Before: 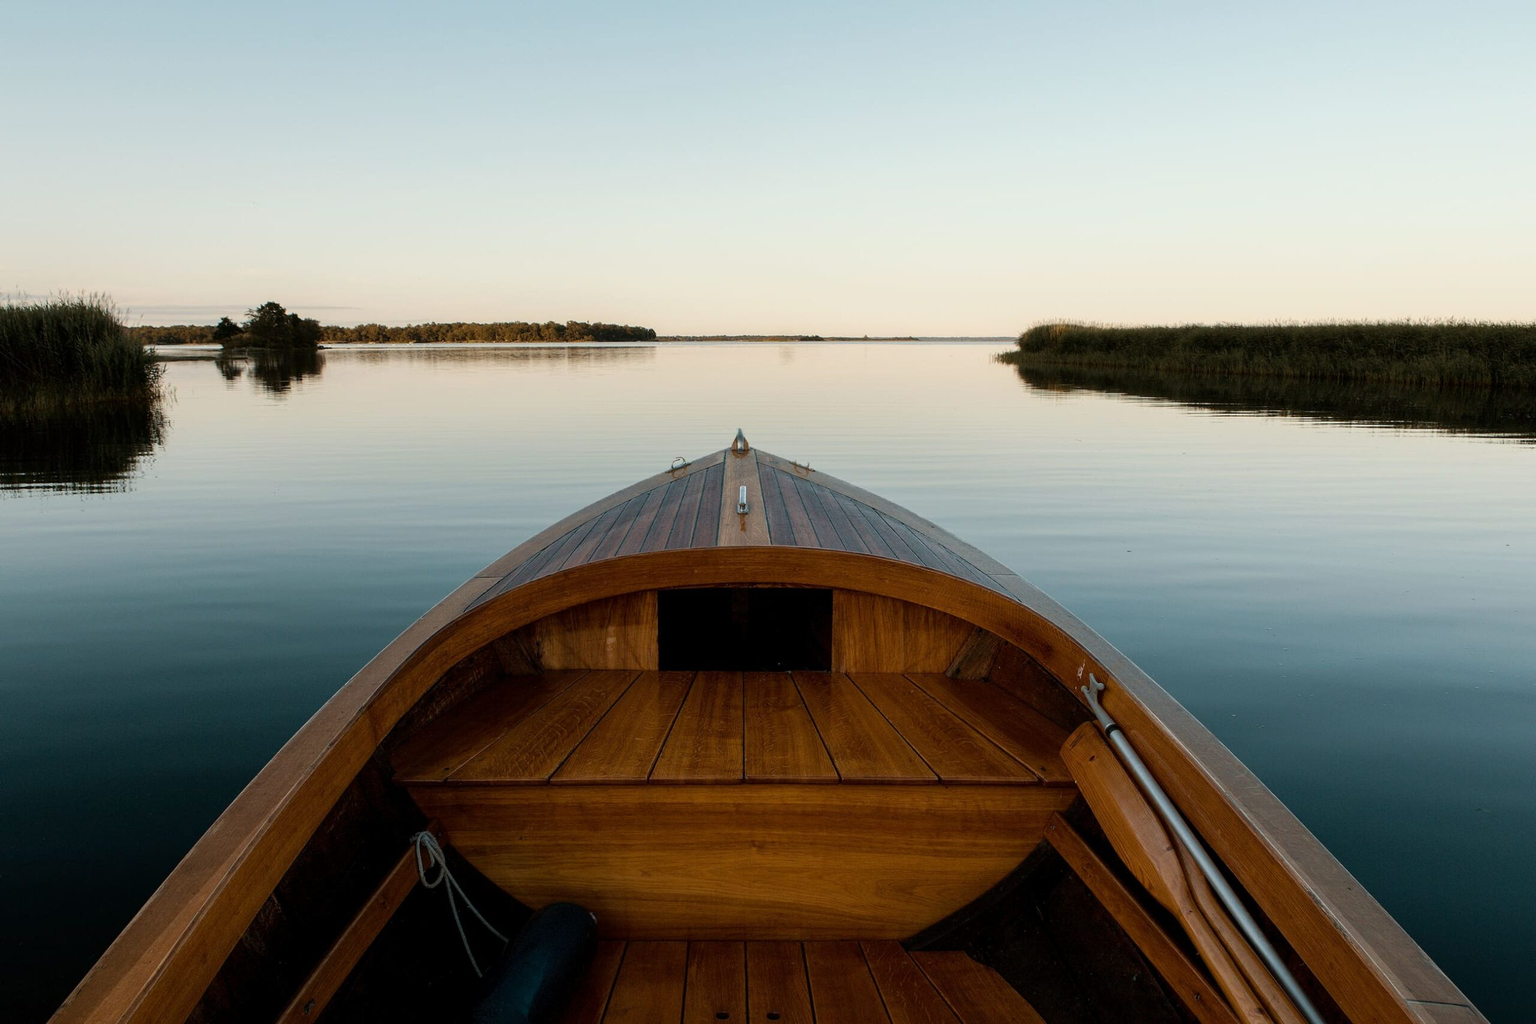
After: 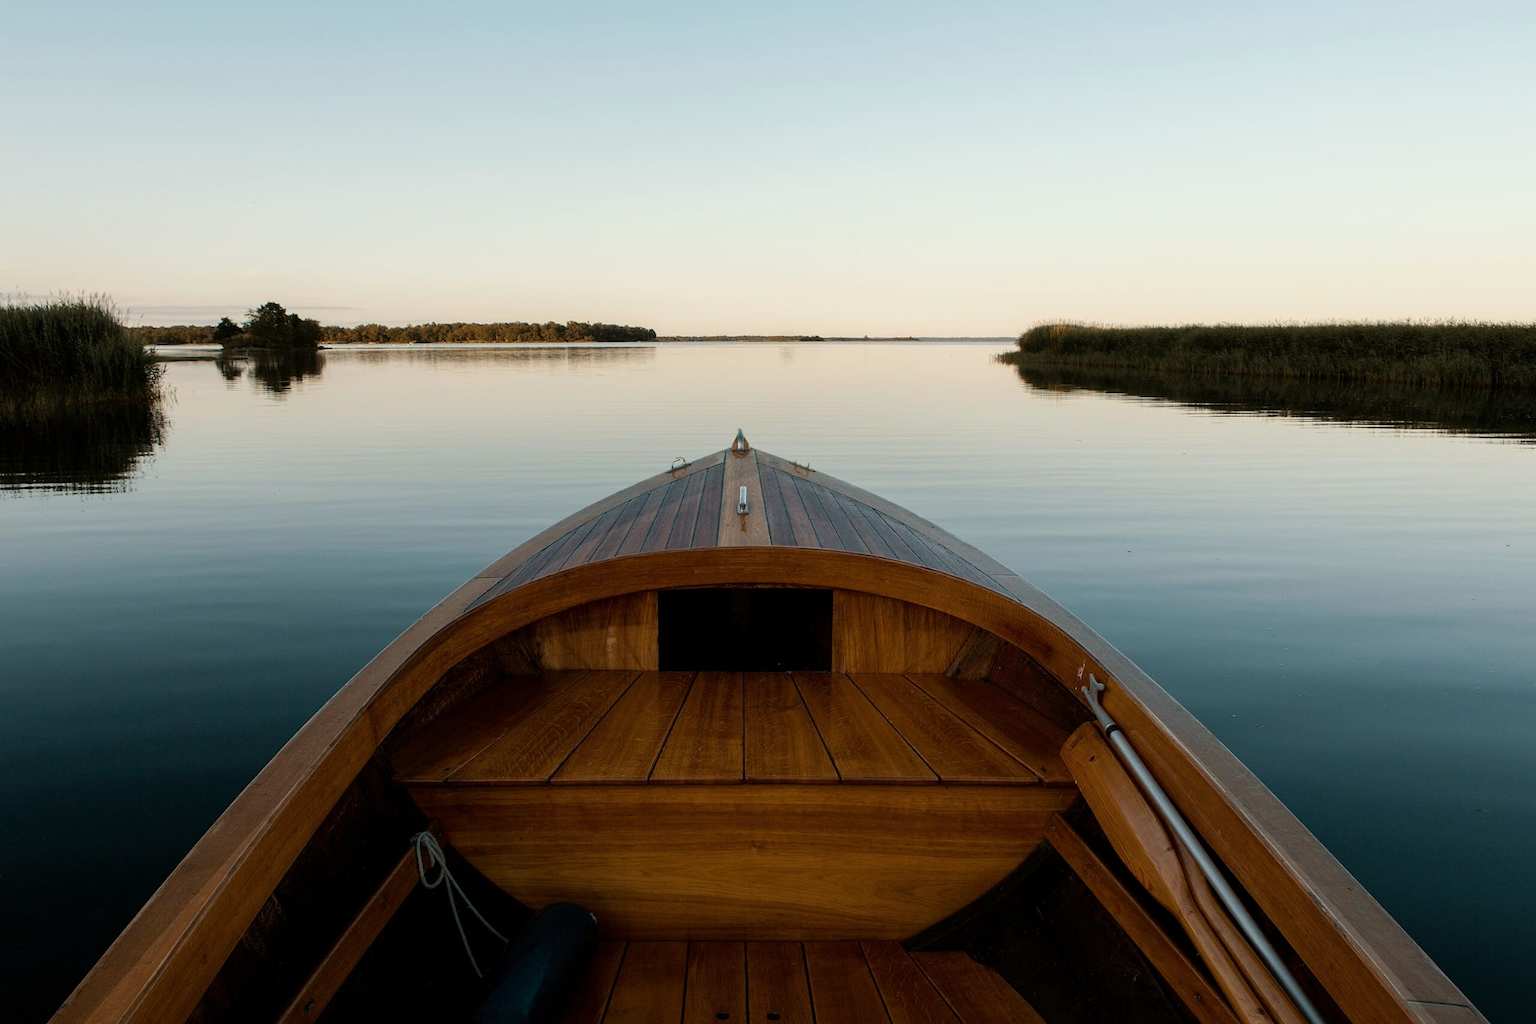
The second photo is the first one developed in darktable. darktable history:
color balance rgb: global vibrance 10%
graduated density: rotation -180°, offset 27.42
